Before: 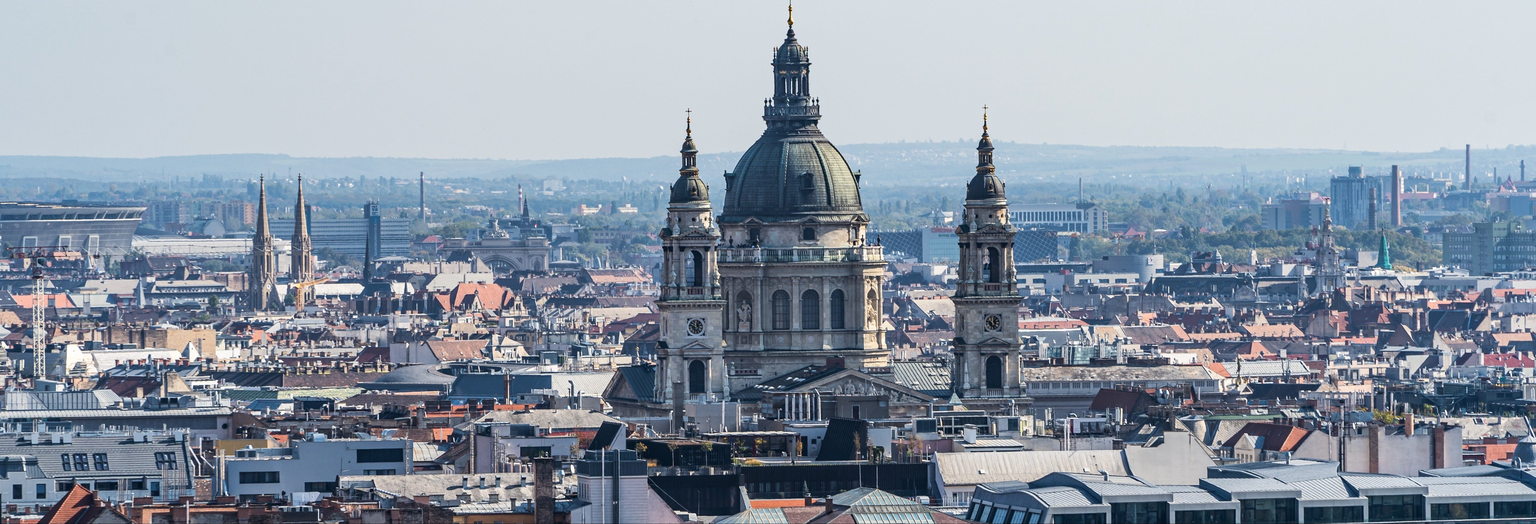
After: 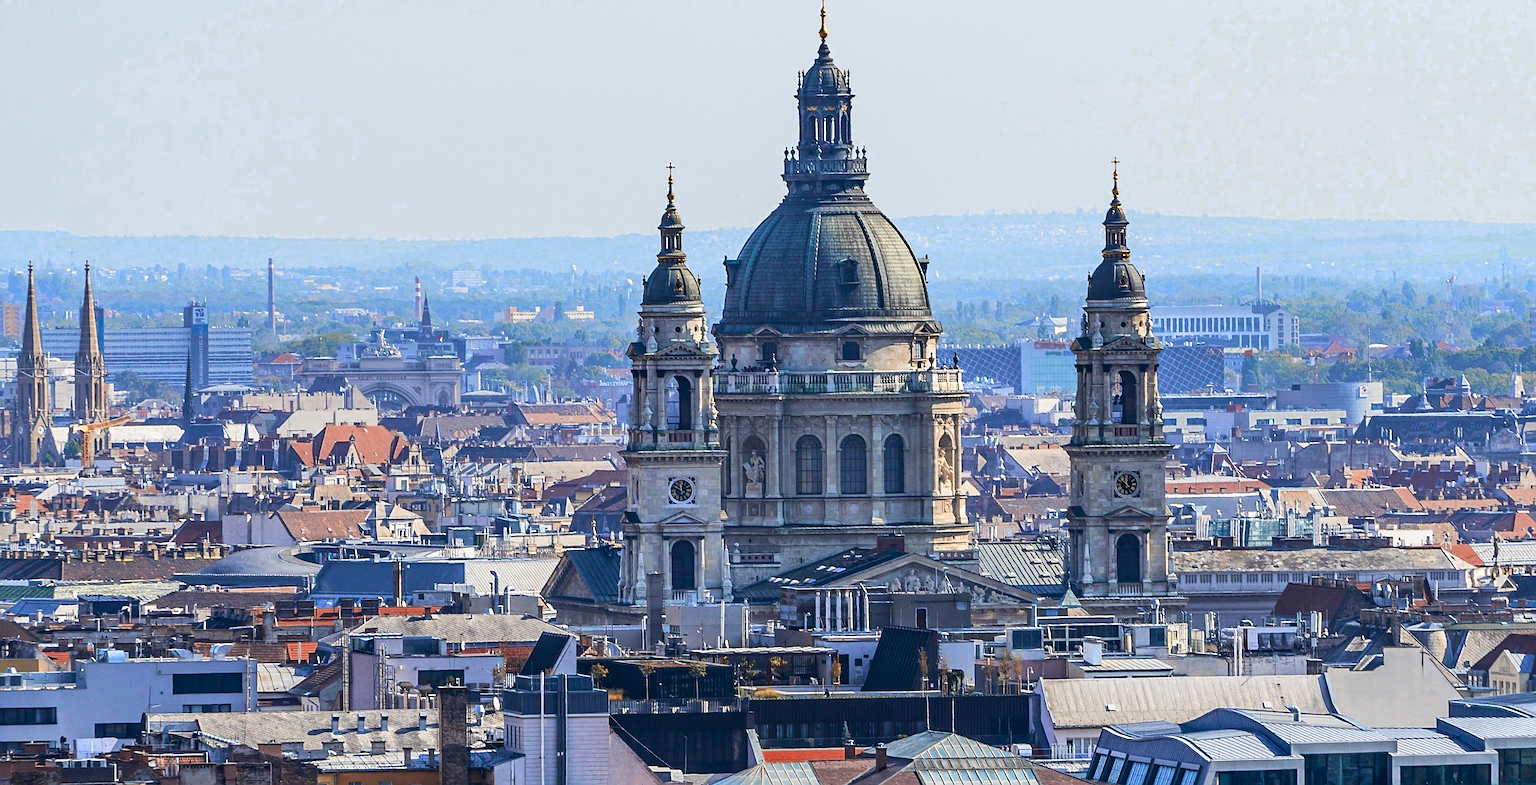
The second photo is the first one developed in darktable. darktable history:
color zones: curves: ch0 [(0, 0.363) (0.128, 0.373) (0.25, 0.5) (0.402, 0.407) (0.521, 0.525) (0.63, 0.559) (0.729, 0.662) (0.867, 0.471)]; ch1 [(0, 0.515) (0.136, 0.618) (0.25, 0.5) (0.378, 0) (0.516, 0) (0.622, 0.593) (0.737, 0.819) (0.87, 0.593)]; ch2 [(0, 0.529) (0.128, 0.471) (0.282, 0.451) (0.386, 0.662) (0.516, 0.525) (0.633, 0.554) (0.75, 0.62) (0.875, 0.441)]
sharpen: on, module defaults
crop and rotate: left 15.754%, right 17.579%
